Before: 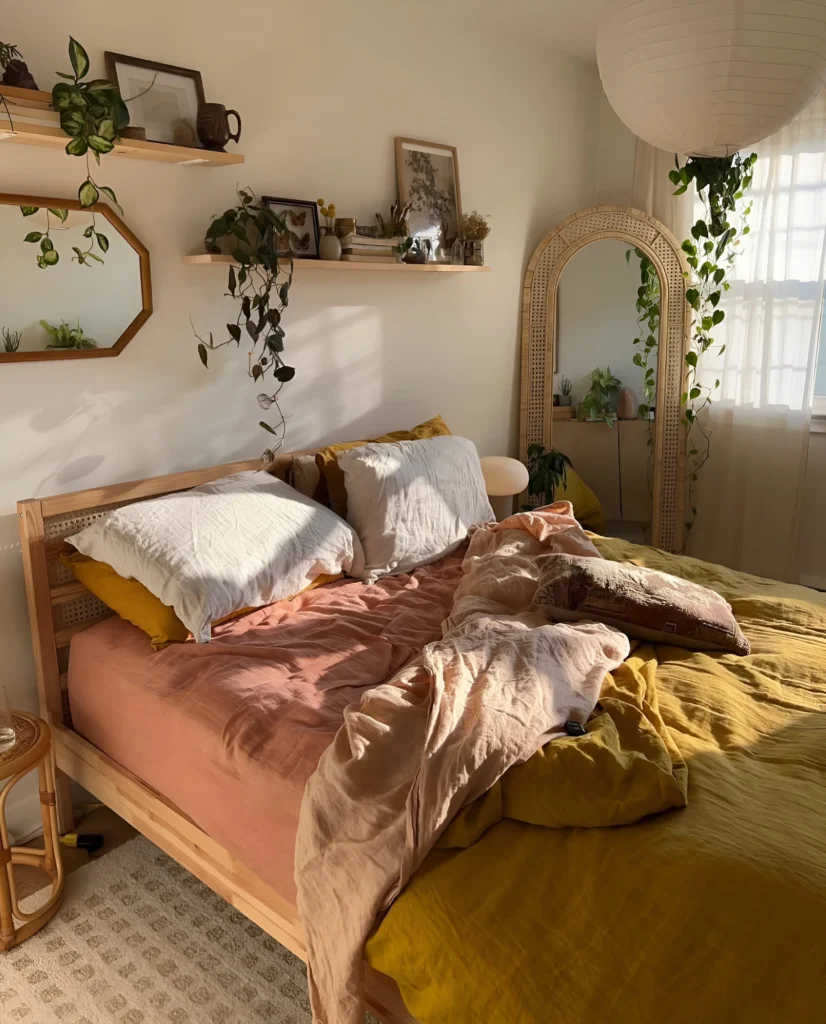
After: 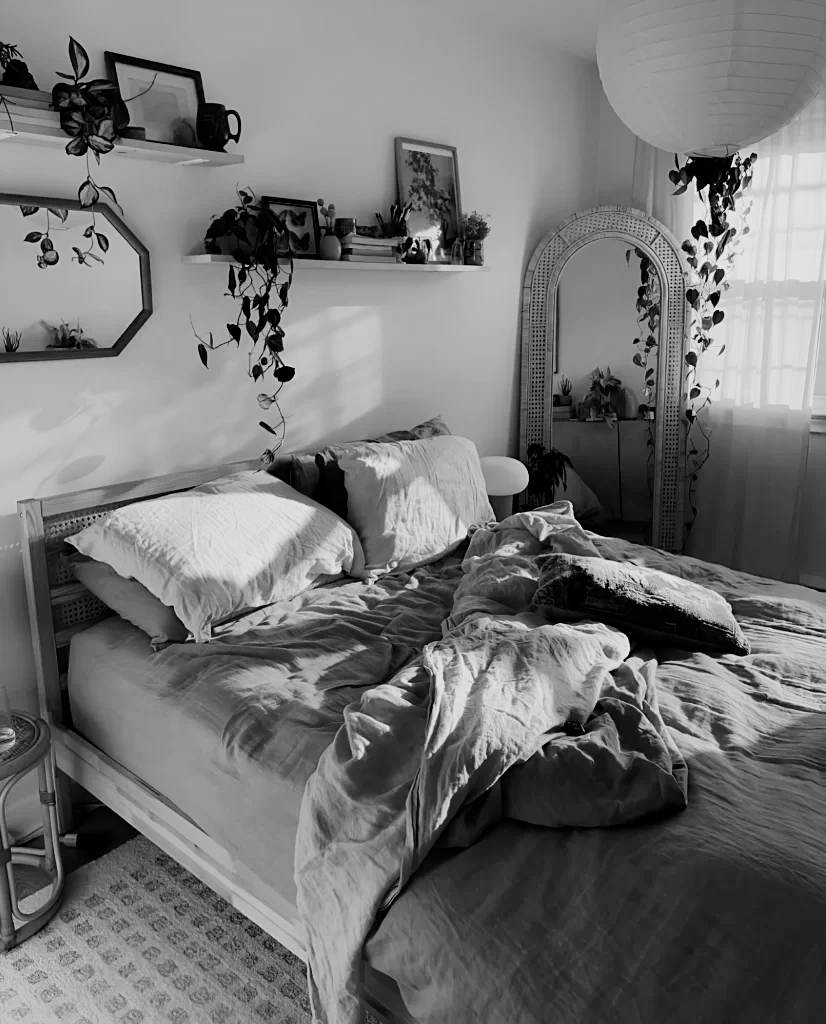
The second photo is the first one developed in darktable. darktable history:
monochrome: a 2.21, b -1.33, size 2.2
sharpen: amount 0.2
filmic rgb: black relative exposure -5 EV, hardness 2.88, contrast 1.3, highlights saturation mix -30%
